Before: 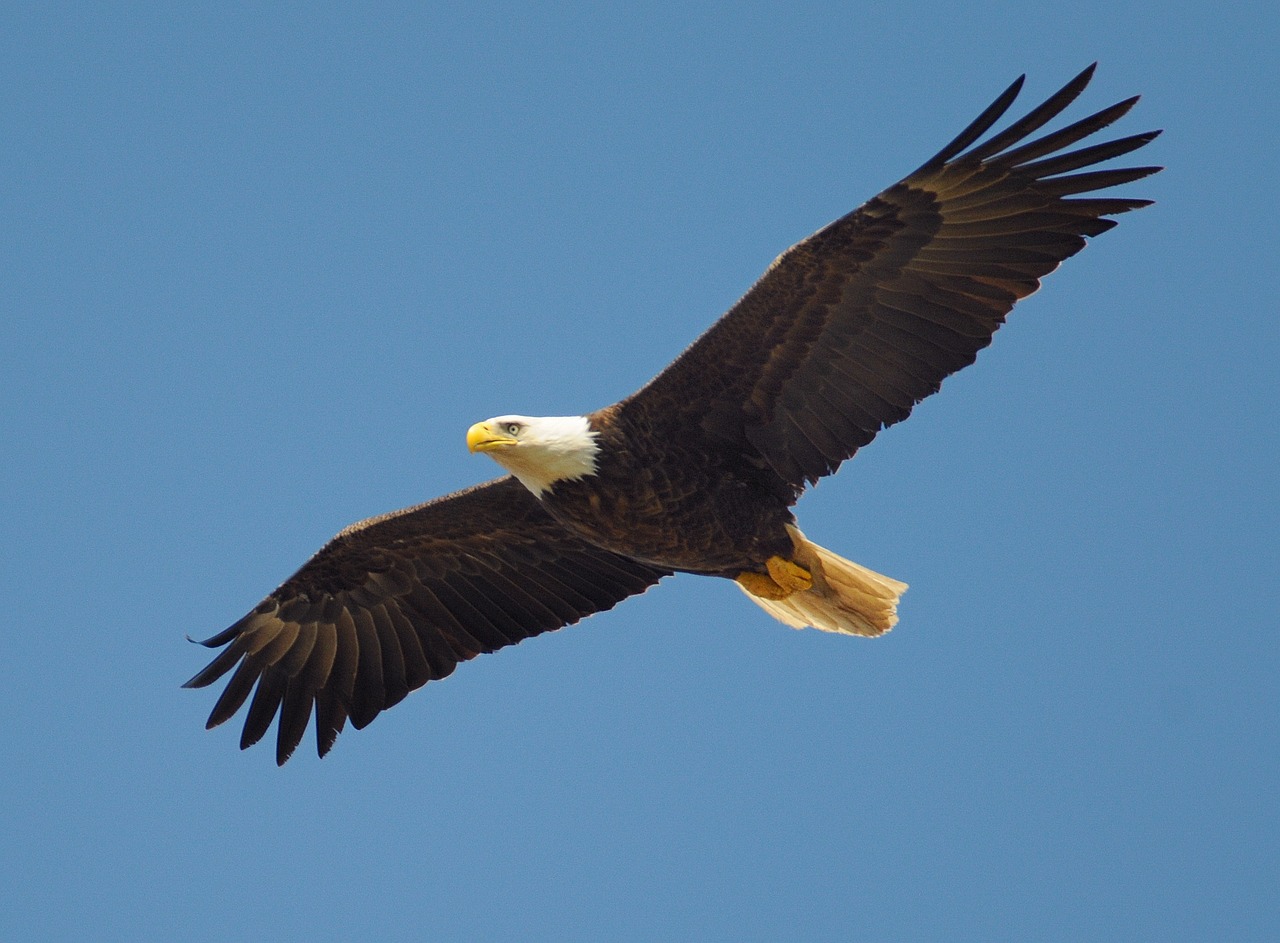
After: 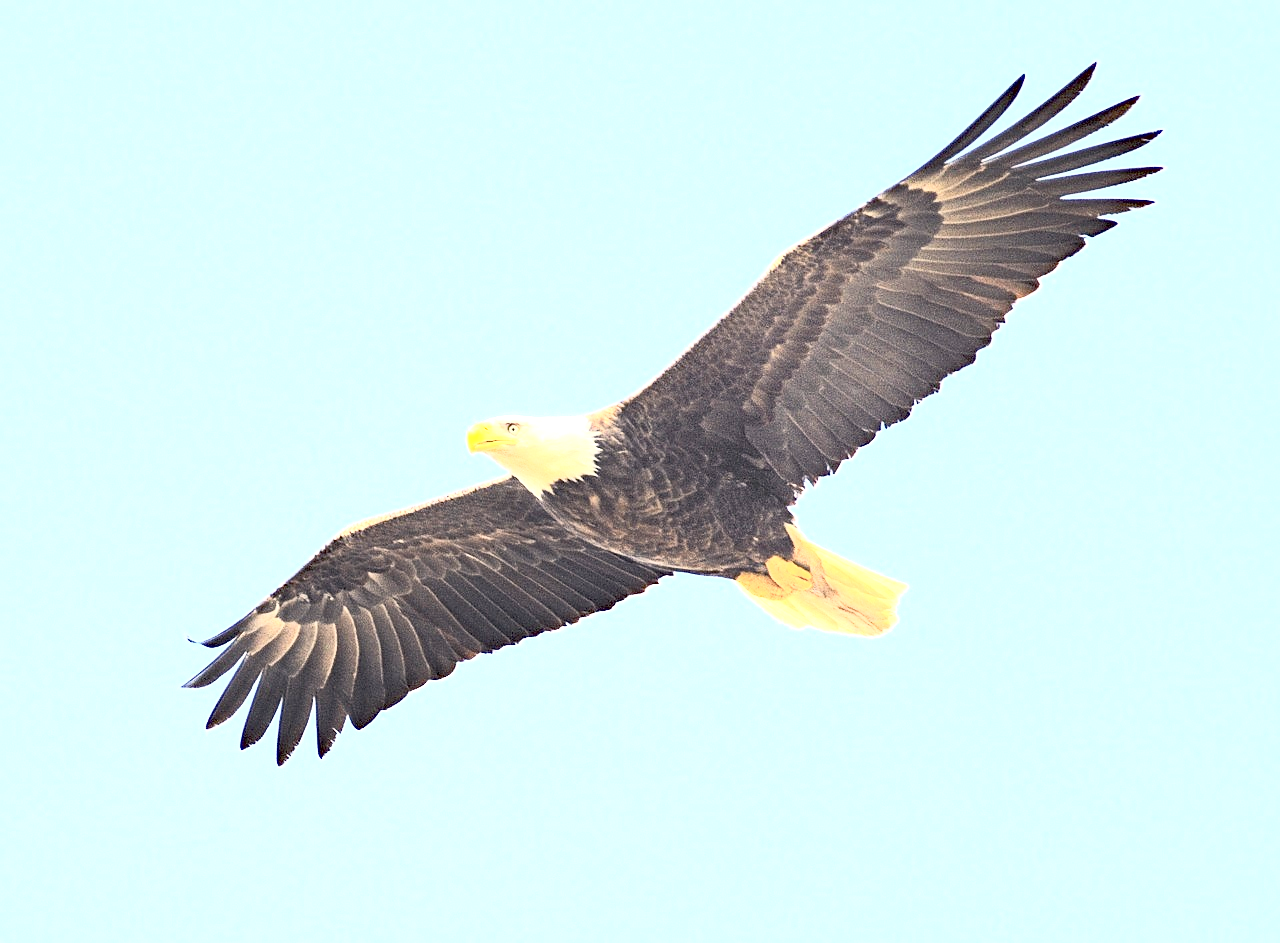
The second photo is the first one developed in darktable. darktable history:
color correction: highlights a* 2.93, highlights b* 4.99, shadows a* -1.58, shadows b* -4.82, saturation 0.768
exposure: exposure 2.281 EV, compensate exposure bias true, compensate highlight preservation false
sharpen: amount 0.204
contrast brightness saturation: contrast 0.422, brightness 0.546, saturation -0.184
haze removal: compatibility mode true, adaptive false
